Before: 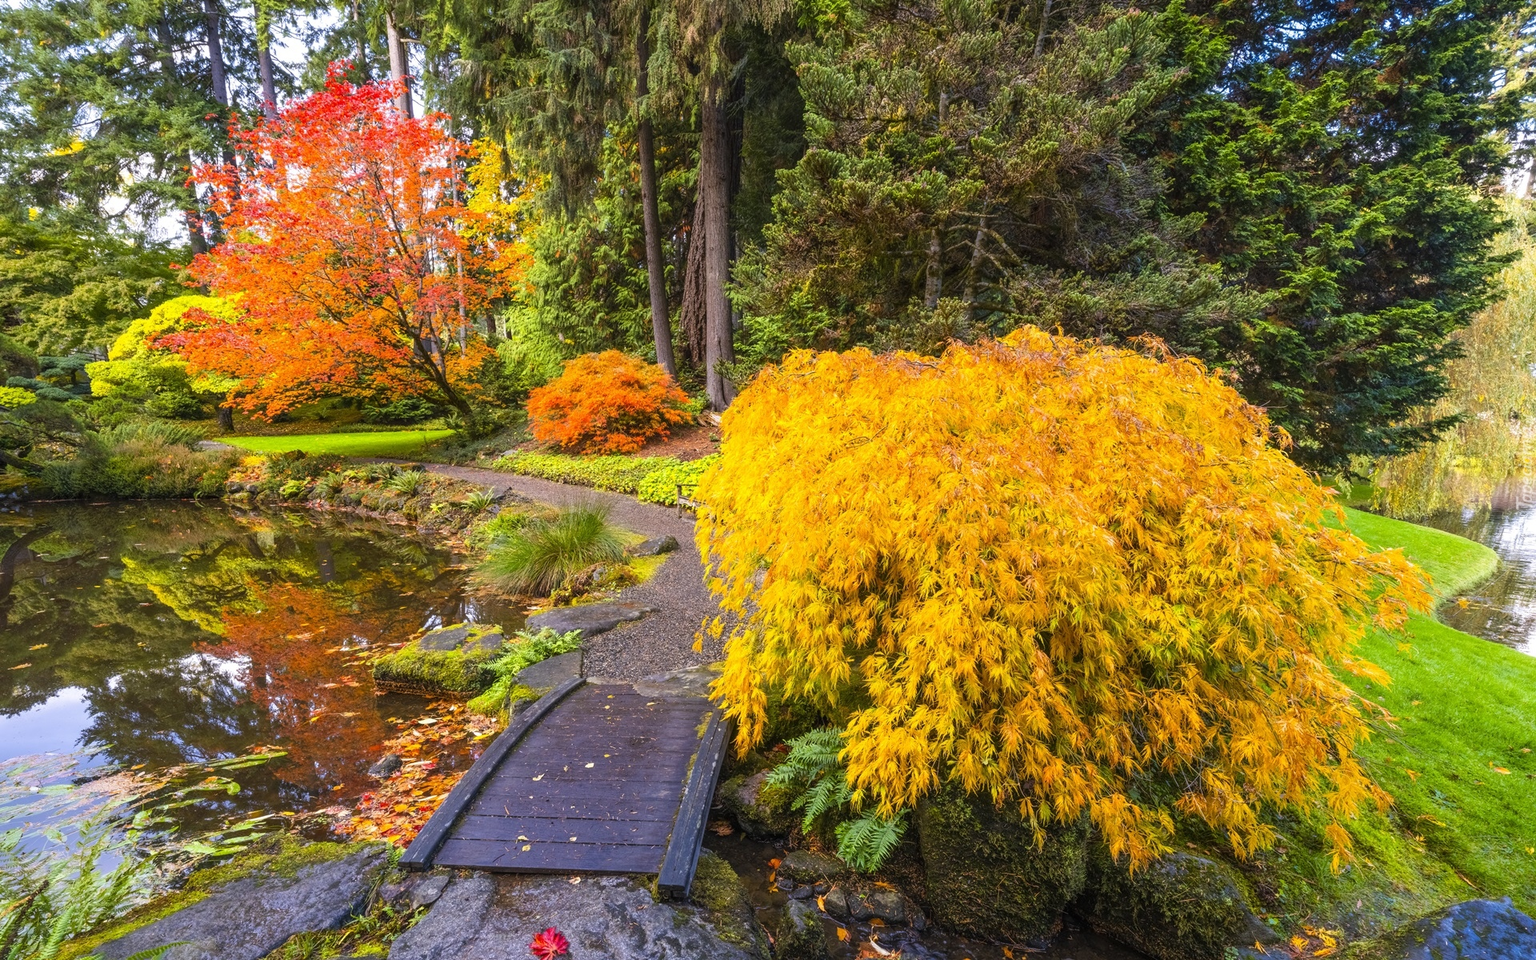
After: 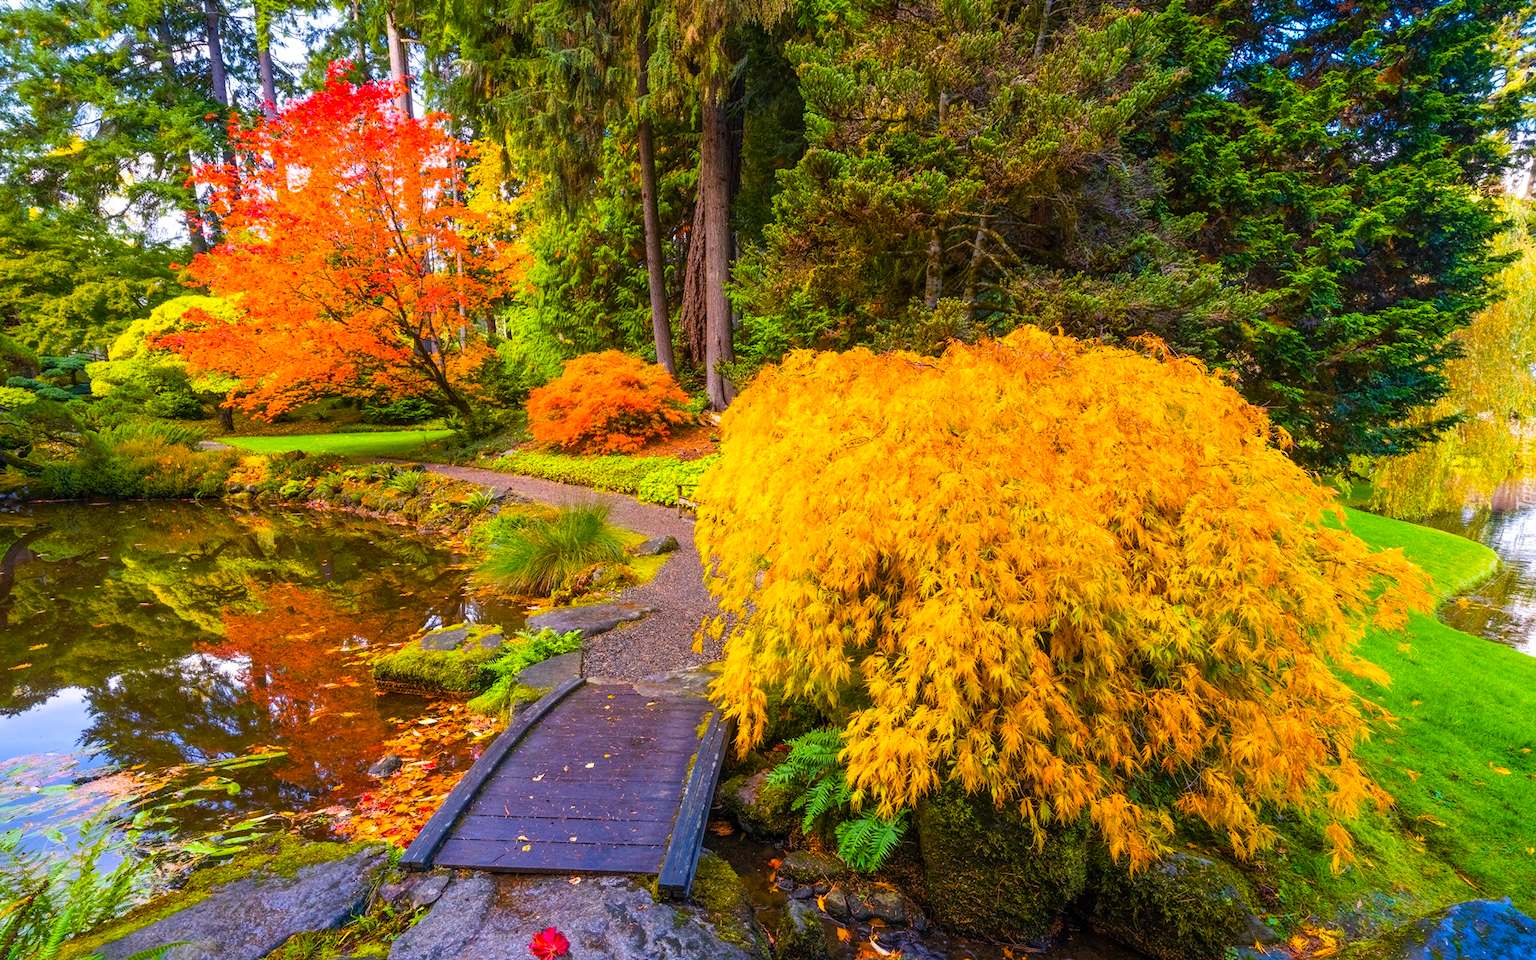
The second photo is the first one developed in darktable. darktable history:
color balance rgb: linear chroma grading › global chroma 8.837%, perceptual saturation grading › global saturation 30.494%, global vibrance 20%
